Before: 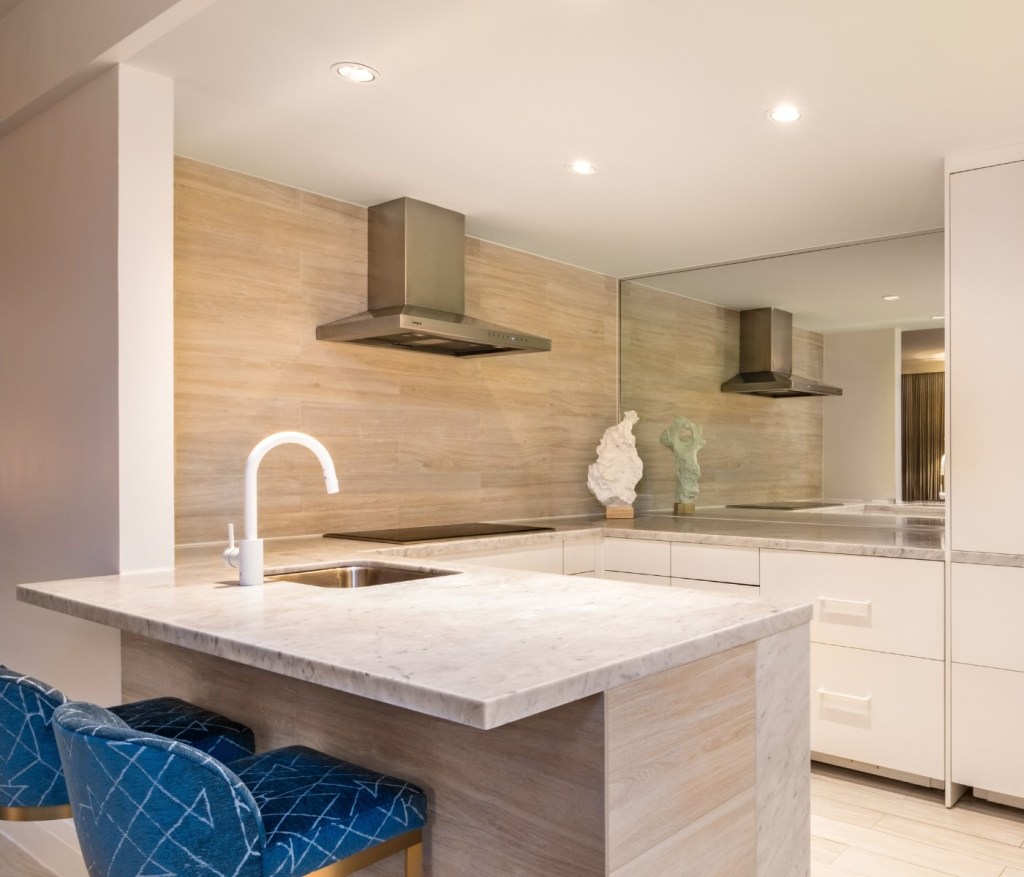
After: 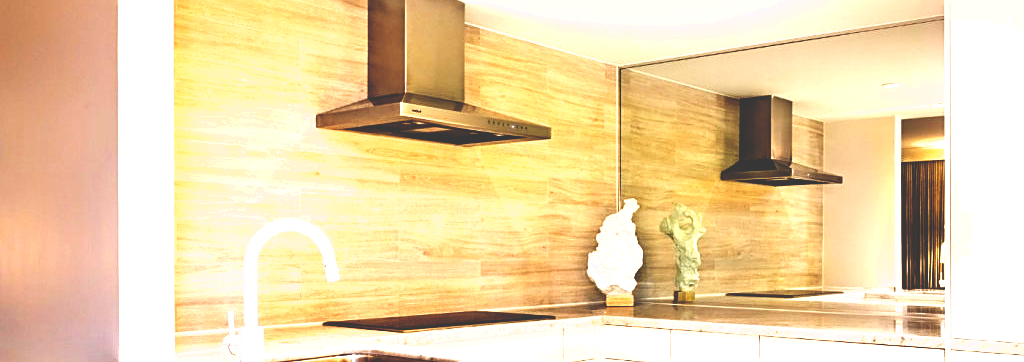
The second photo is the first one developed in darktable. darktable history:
exposure: black level correction 0.01, exposure 1 EV, compensate highlight preservation false
crop and rotate: top 24.255%, bottom 34.403%
sharpen: on, module defaults
base curve: curves: ch0 [(0, 0.036) (0.083, 0.04) (0.804, 1)], preserve colors none
